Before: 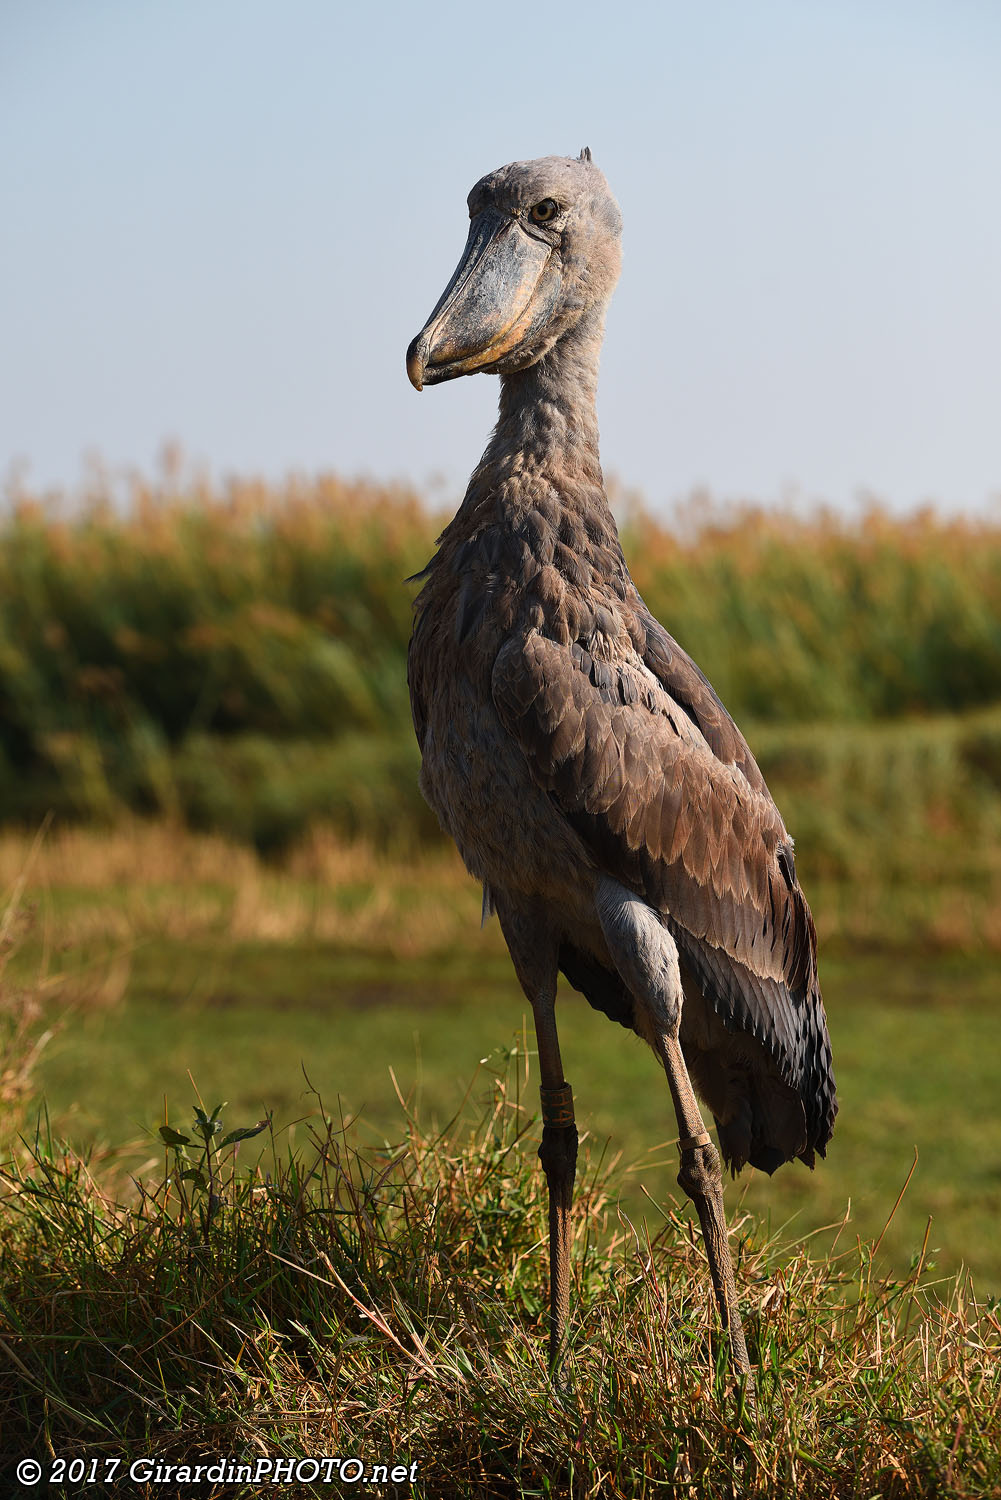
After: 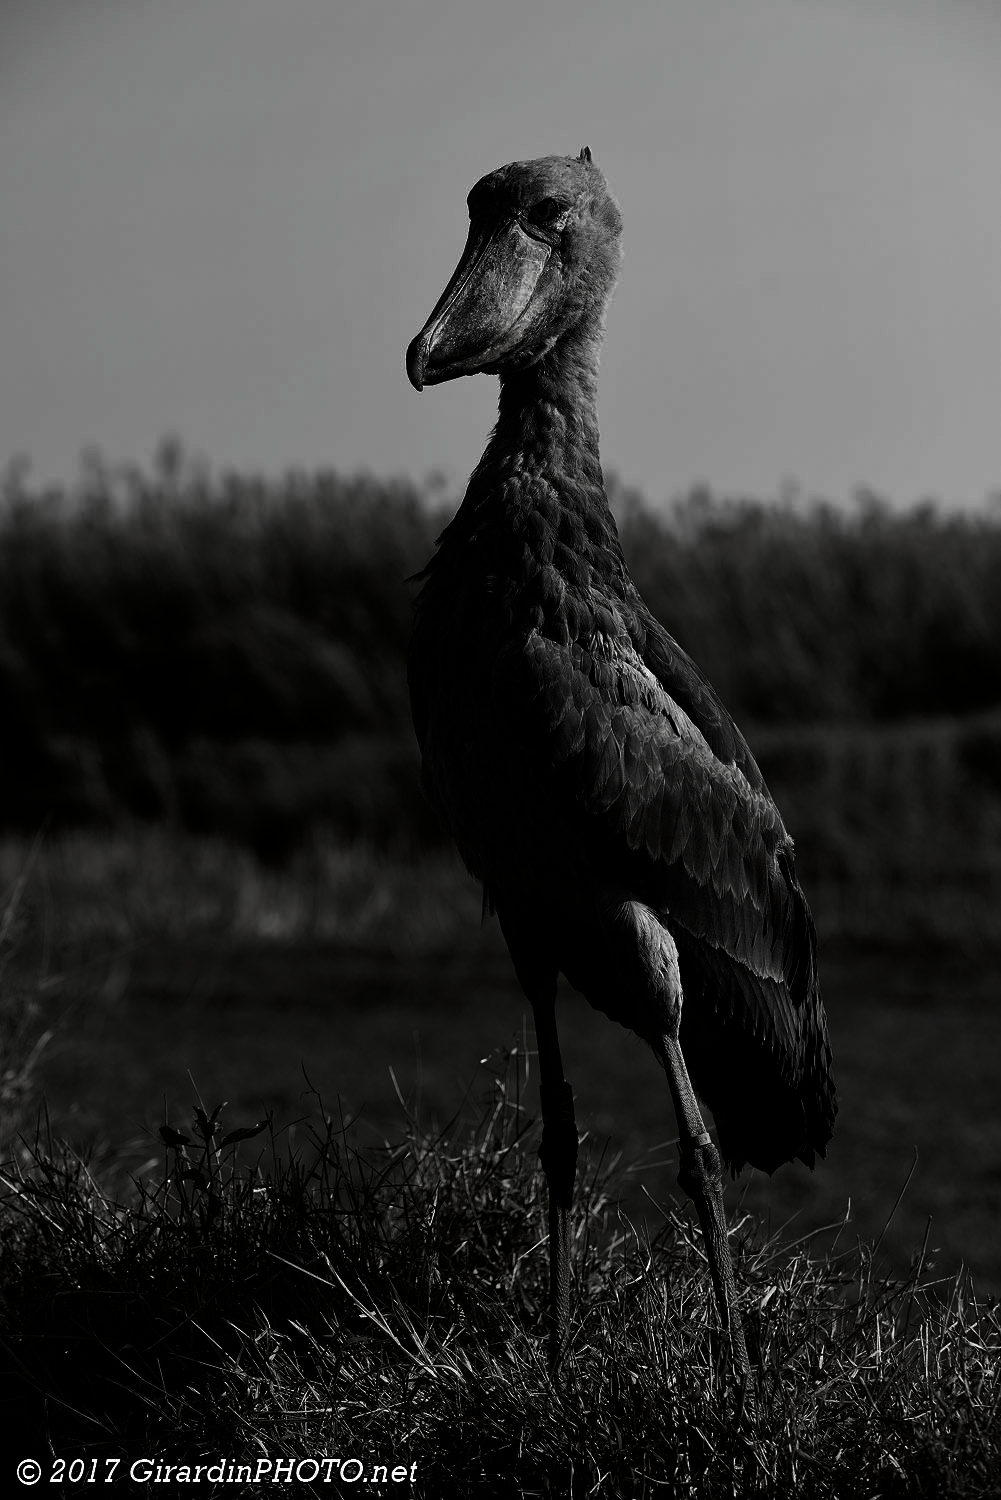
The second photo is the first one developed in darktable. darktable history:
contrast brightness saturation: contrast 0.017, brightness -0.987, saturation -0.984
